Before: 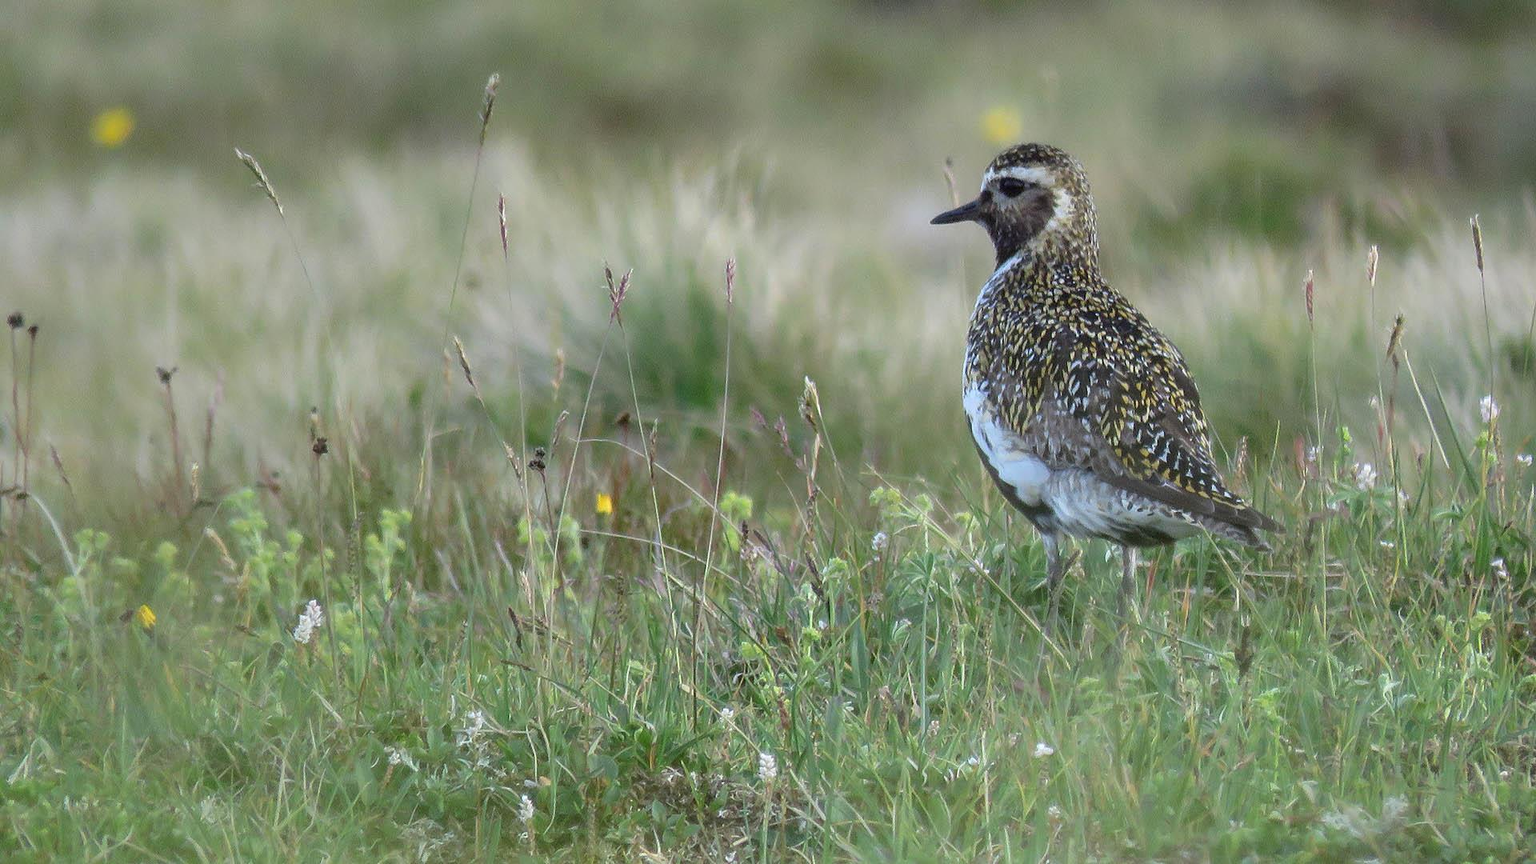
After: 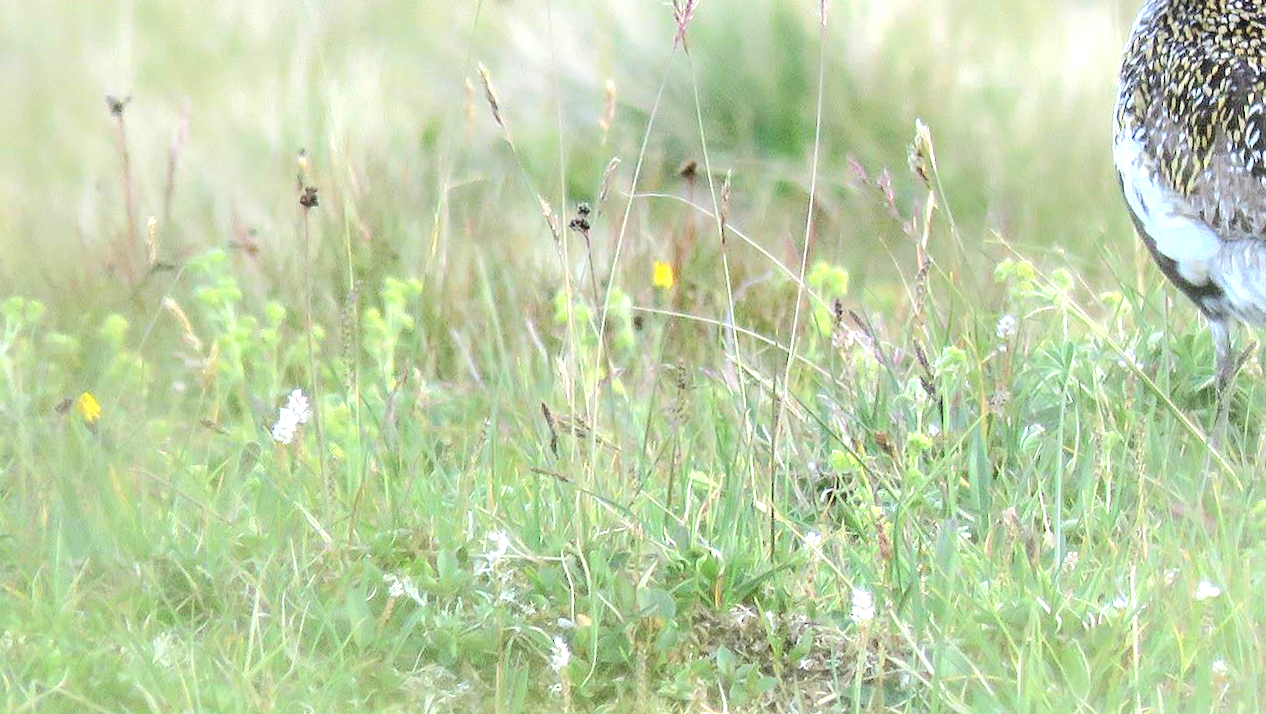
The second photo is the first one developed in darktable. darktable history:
crop and rotate: angle -0.844°, left 3.596%, top 32.15%, right 28.74%
exposure: black level correction 0, exposure 1.101 EV, compensate highlight preservation false
tone curve: curves: ch0 [(0, 0) (0.003, 0.002) (0.011, 0.006) (0.025, 0.012) (0.044, 0.021) (0.069, 0.027) (0.1, 0.035) (0.136, 0.06) (0.177, 0.108) (0.224, 0.173) (0.277, 0.26) (0.335, 0.353) (0.399, 0.453) (0.468, 0.555) (0.543, 0.641) (0.623, 0.724) (0.709, 0.792) (0.801, 0.857) (0.898, 0.918) (1, 1)], color space Lab, independent channels, preserve colors none
